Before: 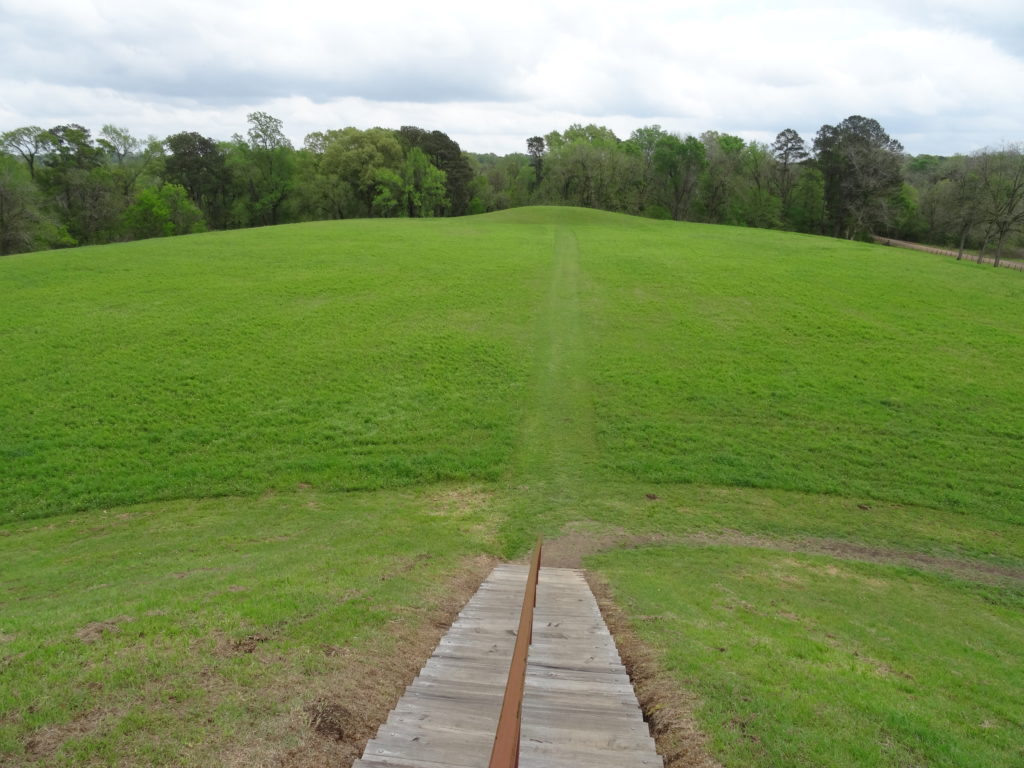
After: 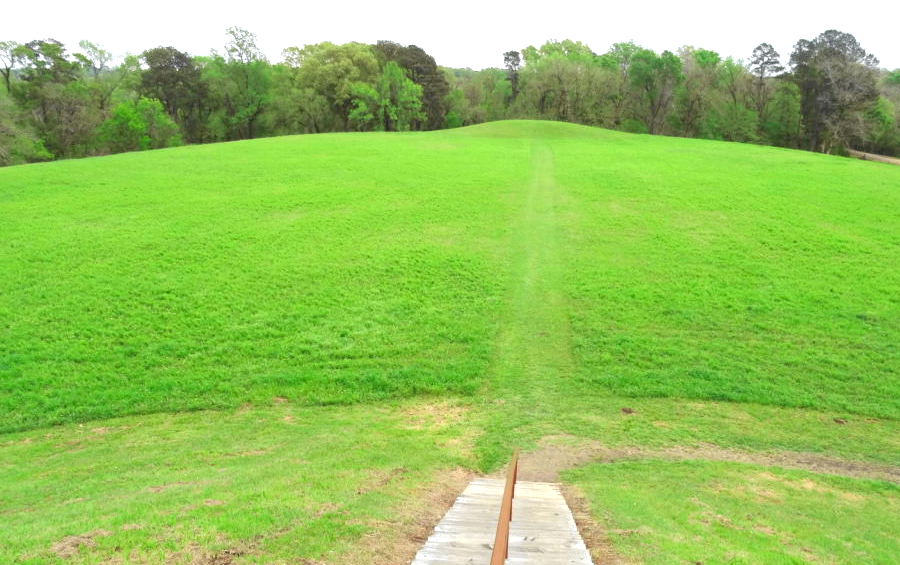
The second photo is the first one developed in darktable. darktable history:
exposure: black level correction 0, exposure 1.3 EV, compensate exposure bias true, compensate highlight preservation false
tone curve: curves: ch0 [(0, 0.009) (0.037, 0.035) (0.131, 0.126) (0.275, 0.28) (0.476, 0.514) (0.617, 0.667) (0.704, 0.759) (0.813, 0.863) (0.911, 0.931) (0.997, 1)]; ch1 [(0, 0) (0.318, 0.271) (0.444, 0.438) (0.493, 0.496) (0.508, 0.5) (0.534, 0.535) (0.57, 0.582) (0.65, 0.664) (0.746, 0.764) (1, 1)]; ch2 [(0, 0) (0.246, 0.24) (0.36, 0.381) (0.415, 0.434) (0.476, 0.492) (0.502, 0.499) (0.522, 0.518) (0.533, 0.534) (0.586, 0.598) (0.634, 0.643) (0.706, 0.717) (0.853, 0.83) (1, 0.951)], color space Lab, independent channels, preserve colors none
shadows and highlights: shadows 25, white point adjustment -3, highlights -30
crop and rotate: left 2.425%, top 11.305%, right 9.6%, bottom 15.08%
